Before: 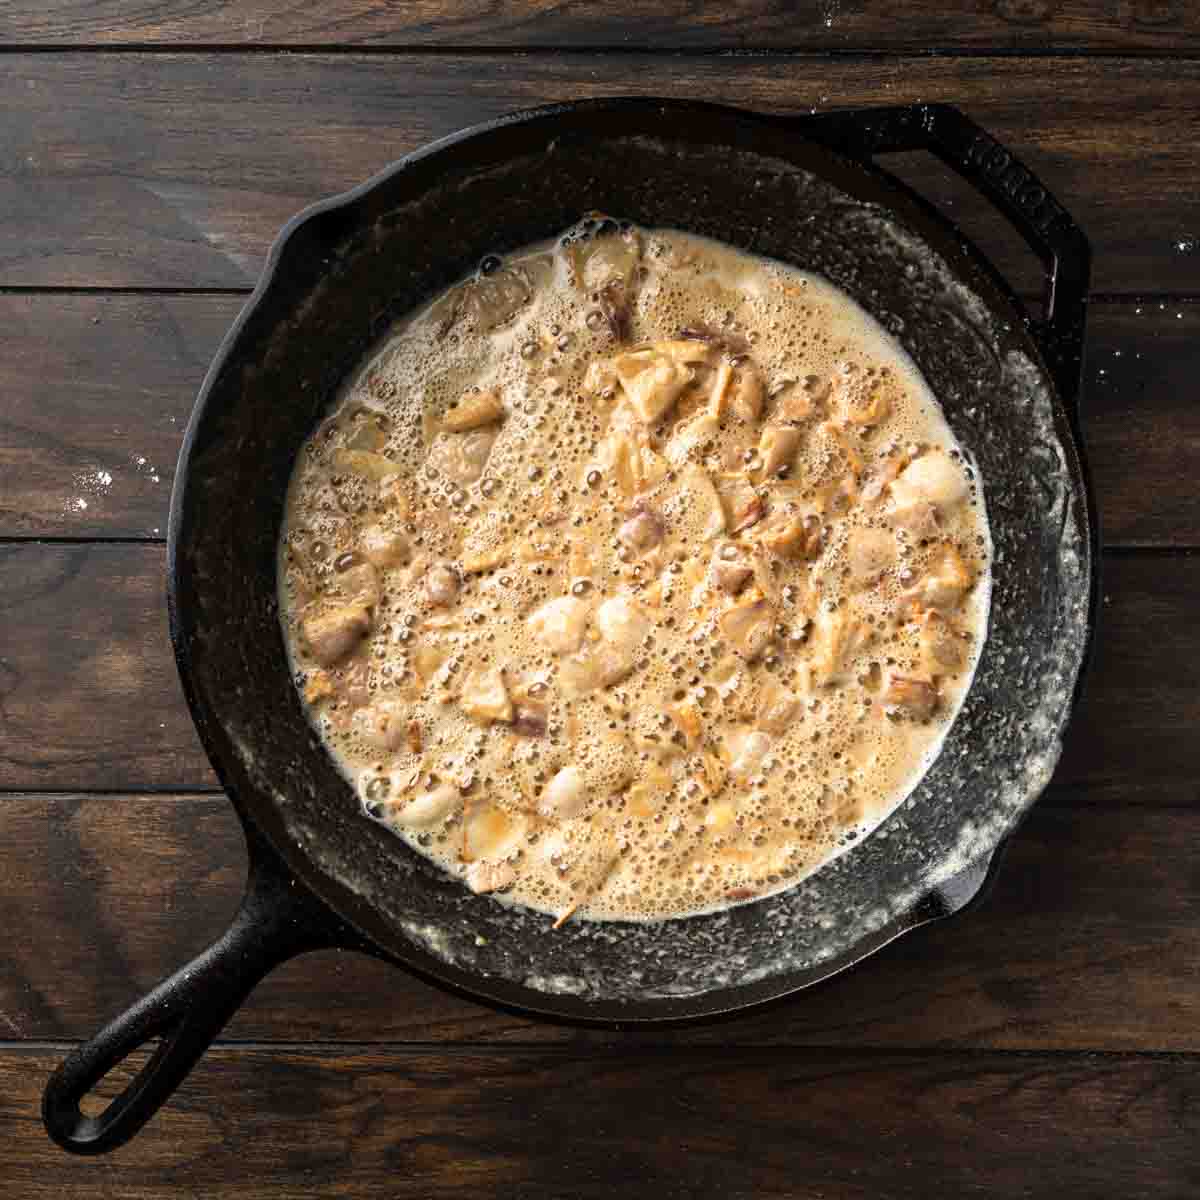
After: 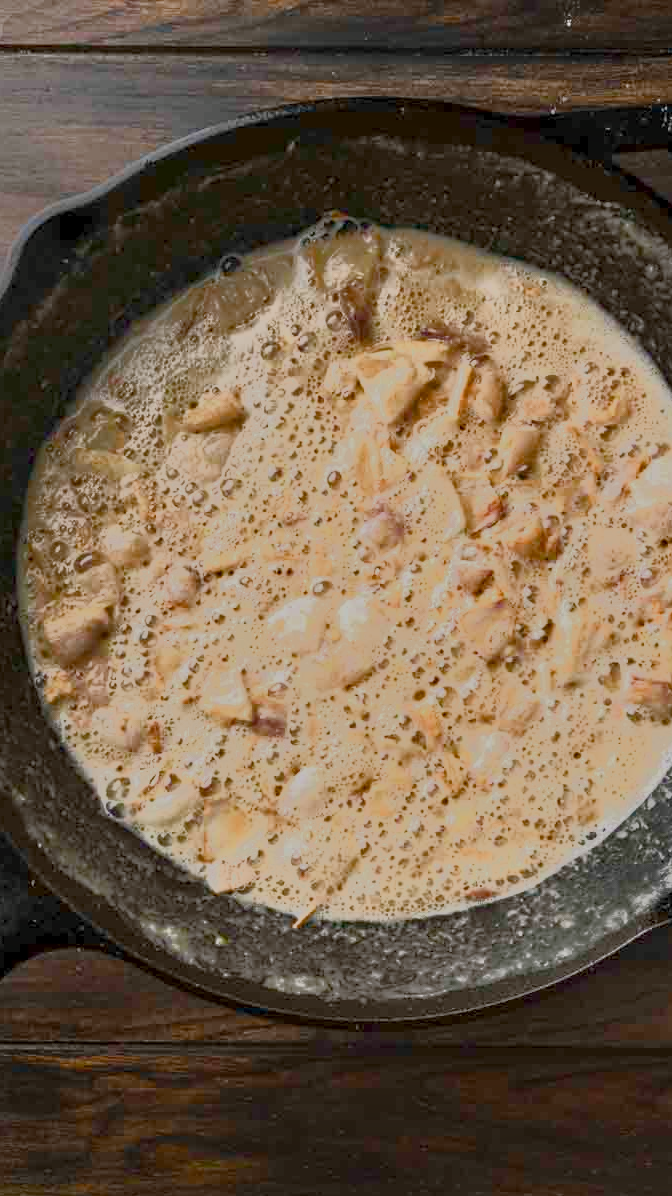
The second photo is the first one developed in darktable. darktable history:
color balance rgb: shadows lift › chroma 1%, shadows lift › hue 113°, highlights gain › chroma 0.2%, highlights gain › hue 333°, perceptual saturation grading › global saturation 20%, perceptual saturation grading › highlights -50%, perceptual saturation grading › shadows 25%, contrast -10%
crop: left 21.674%, right 22.086%
tone equalizer: -7 EV -0.63 EV, -6 EV 1 EV, -5 EV -0.45 EV, -4 EV 0.43 EV, -3 EV 0.41 EV, -2 EV 0.15 EV, -1 EV -0.15 EV, +0 EV -0.39 EV, smoothing diameter 25%, edges refinement/feathering 10, preserve details guided filter
color balance: contrast -15%
